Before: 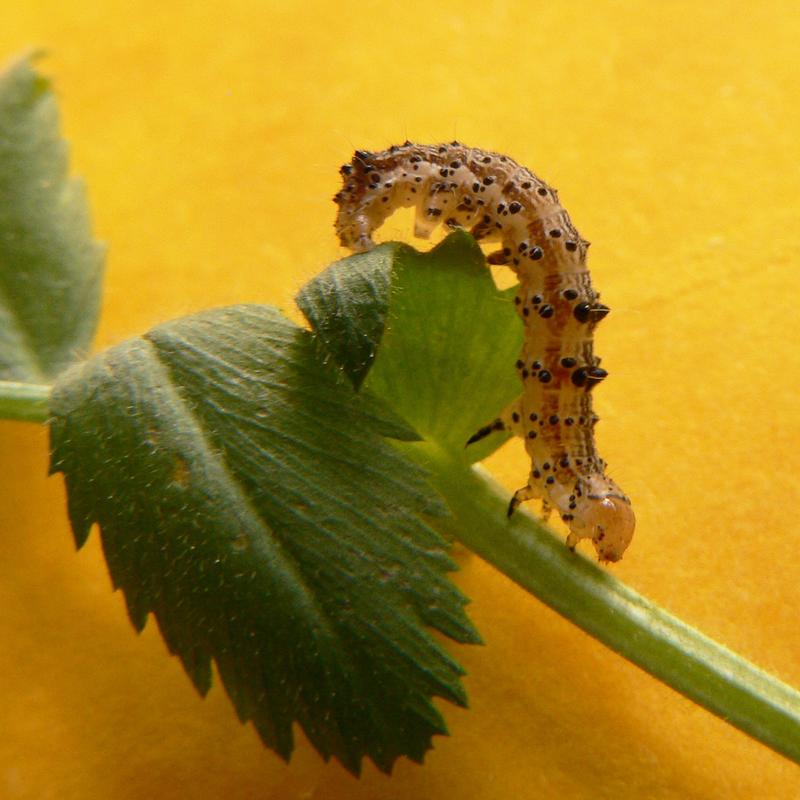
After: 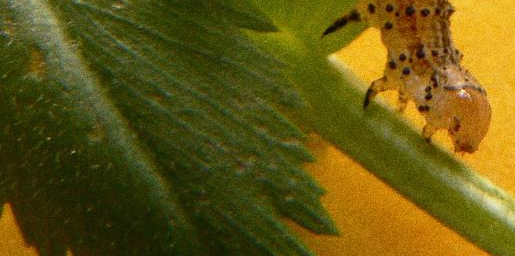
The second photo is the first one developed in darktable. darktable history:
crop: left 18.091%, top 51.13%, right 17.525%, bottom 16.85%
grain: coarseness 11.82 ISO, strength 36.67%, mid-tones bias 74.17%
